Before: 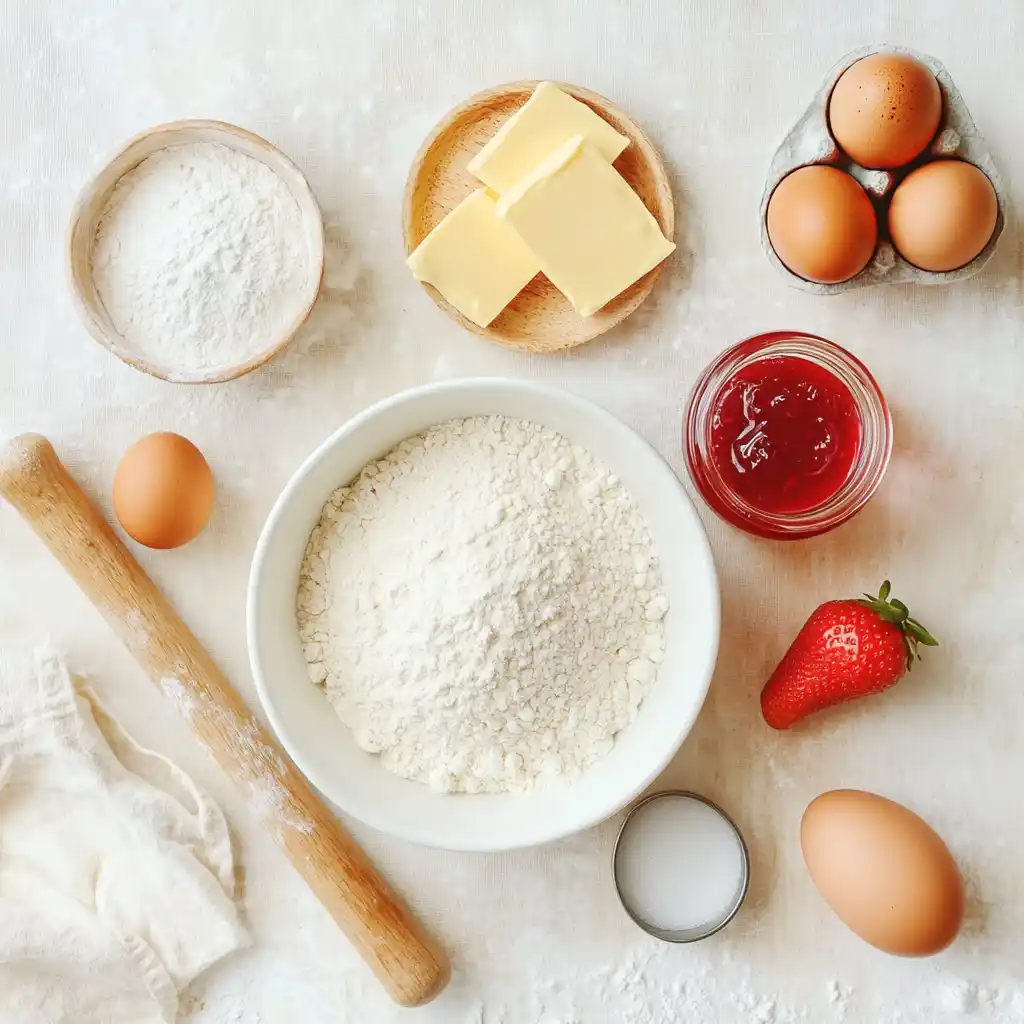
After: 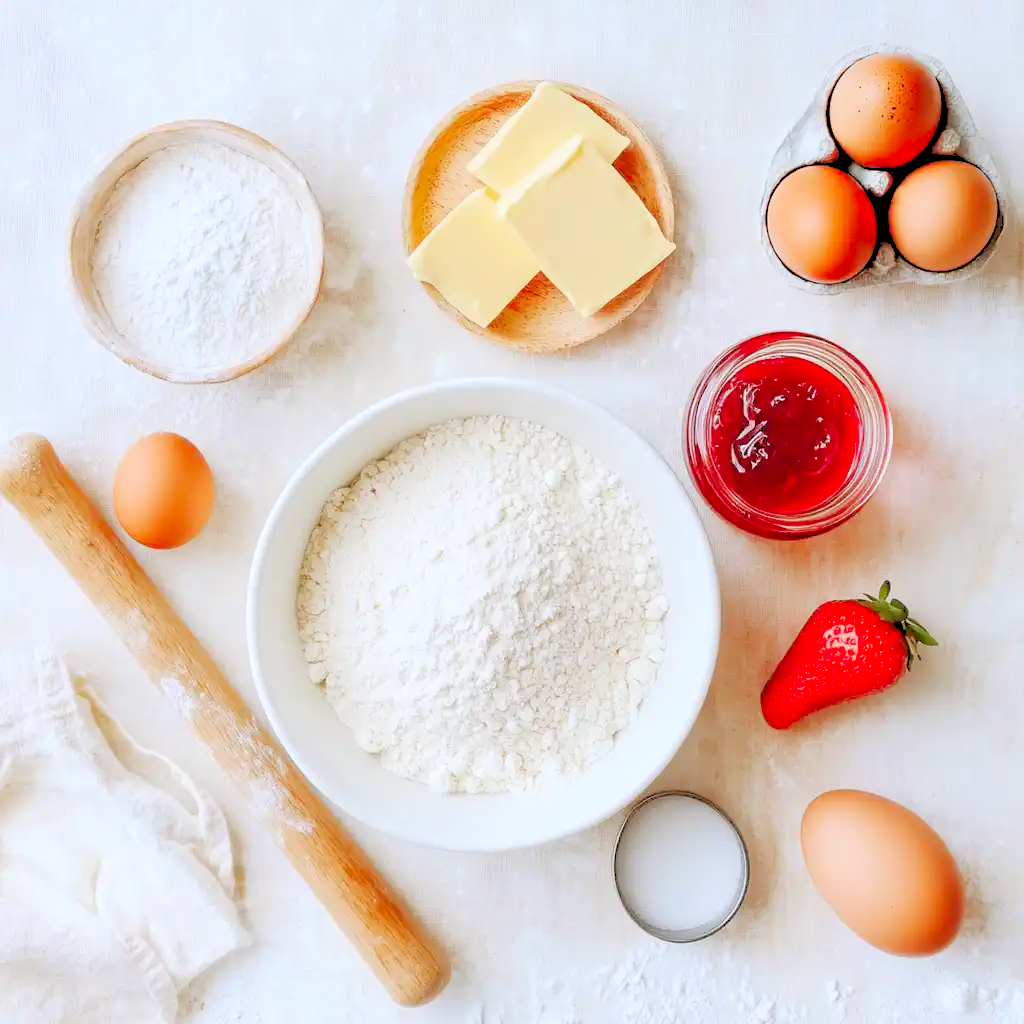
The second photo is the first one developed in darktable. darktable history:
color calibration: illuminant as shot in camera, x 0.358, y 0.373, temperature 4628.91 K
vibrance: vibrance 95.34%
rgb levels: levels [[0.027, 0.429, 0.996], [0, 0.5, 1], [0, 0.5, 1]]
